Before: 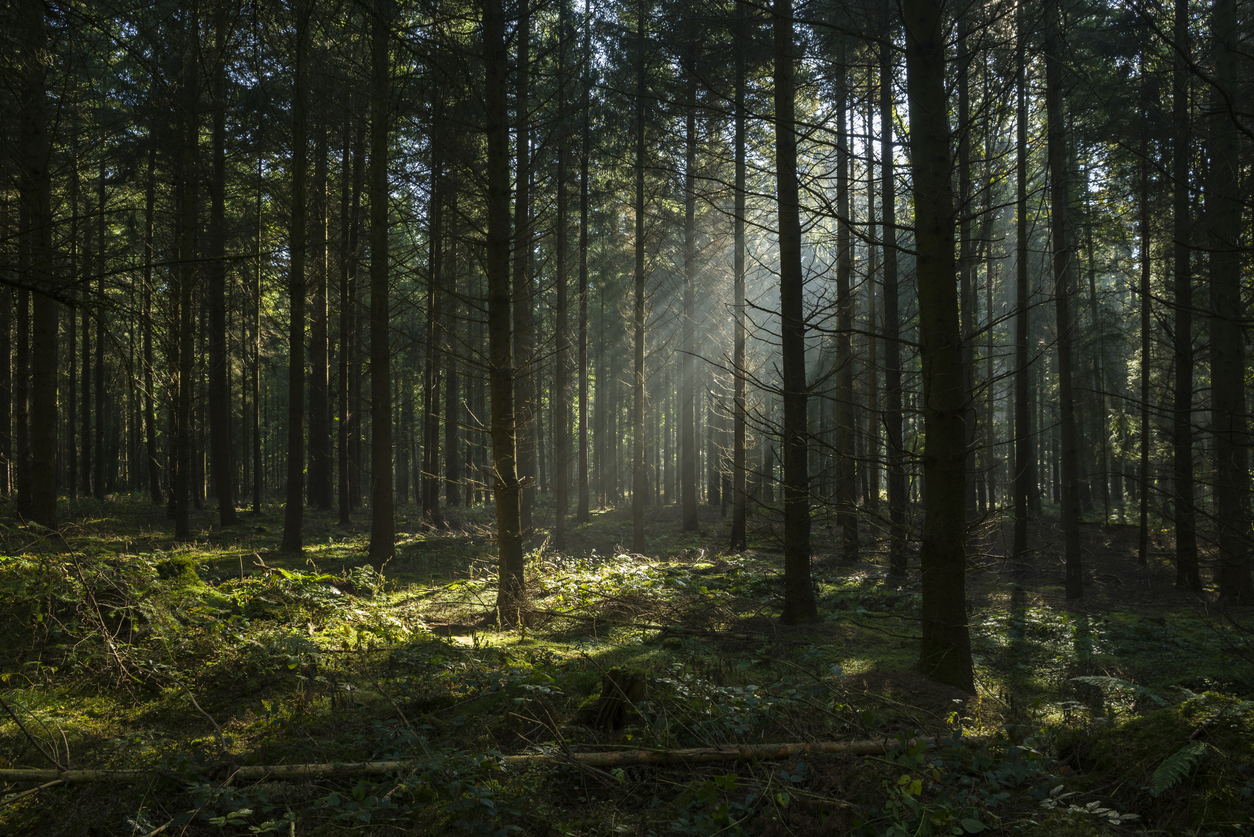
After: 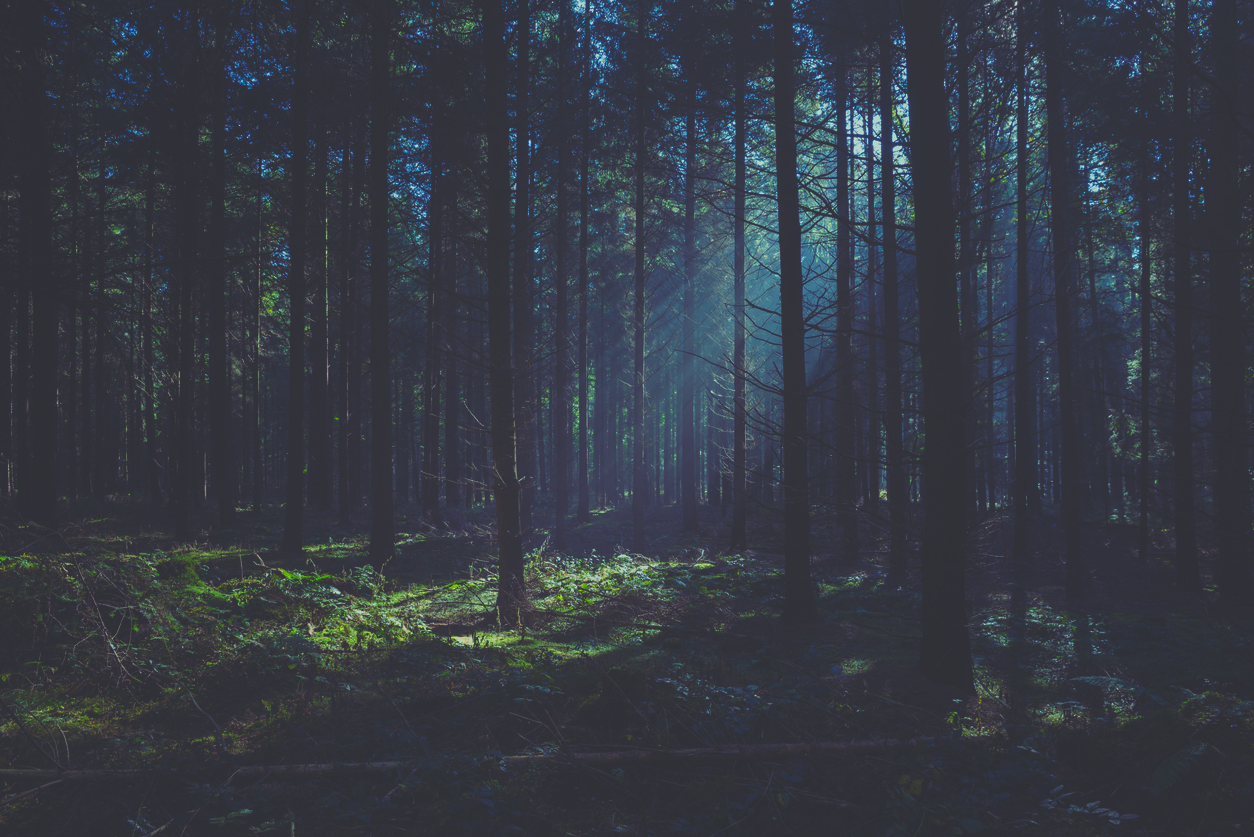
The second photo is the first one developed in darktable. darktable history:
local contrast: detail 70%
rgb curve: curves: ch0 [(0, 0.186) (0.314, 0.284) (0.576, 0.466) (0.805, 0.691) (0.936, 0.886)]; ch1 [(0, 0.186) (0.314, 0.284) (0.581, 0.534) (0.771, 0.746) (0.936, 0.958)]; ch2 [(0, 0.216) (0.275, 0.39) (1, 1)], mode RGB, independent channels, compensate middle gray true, preserve colors none
white balance: red 1, blue 1
